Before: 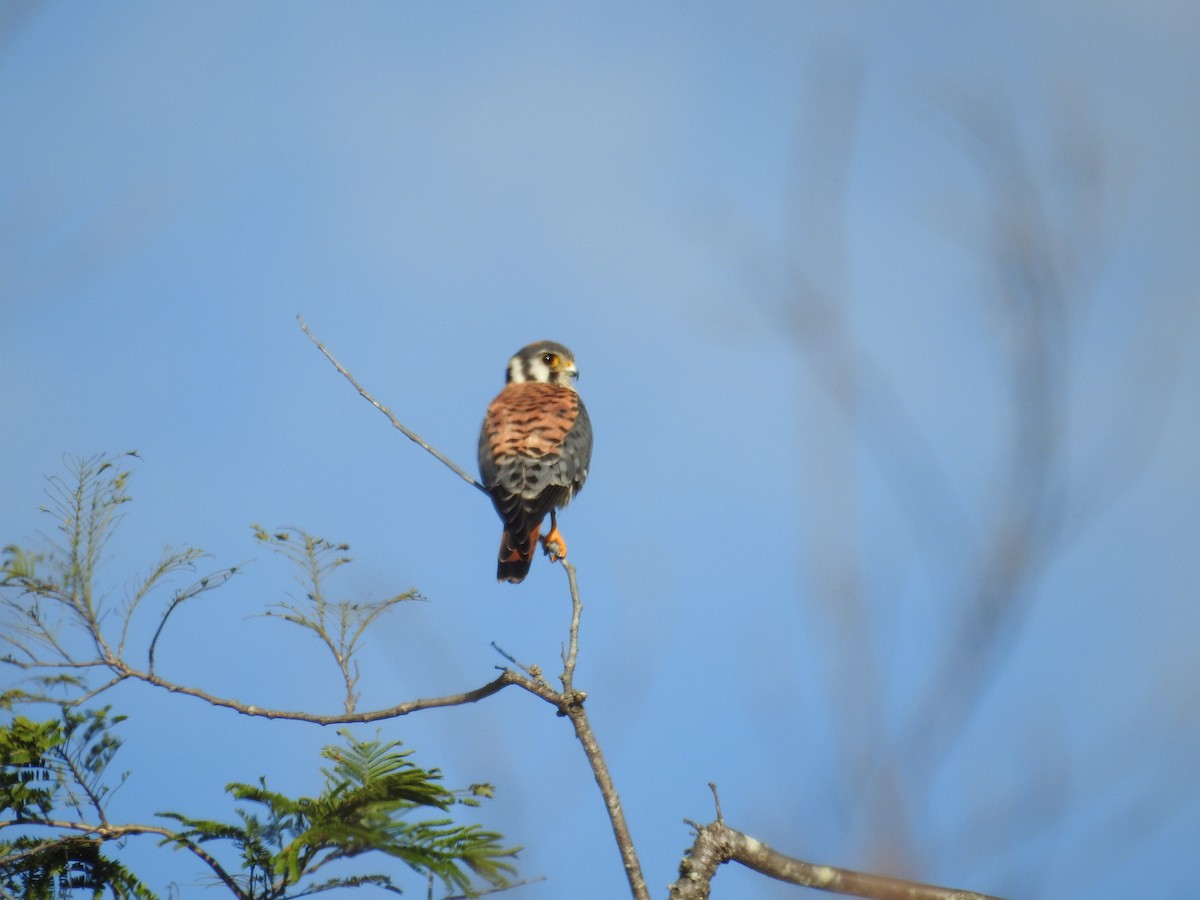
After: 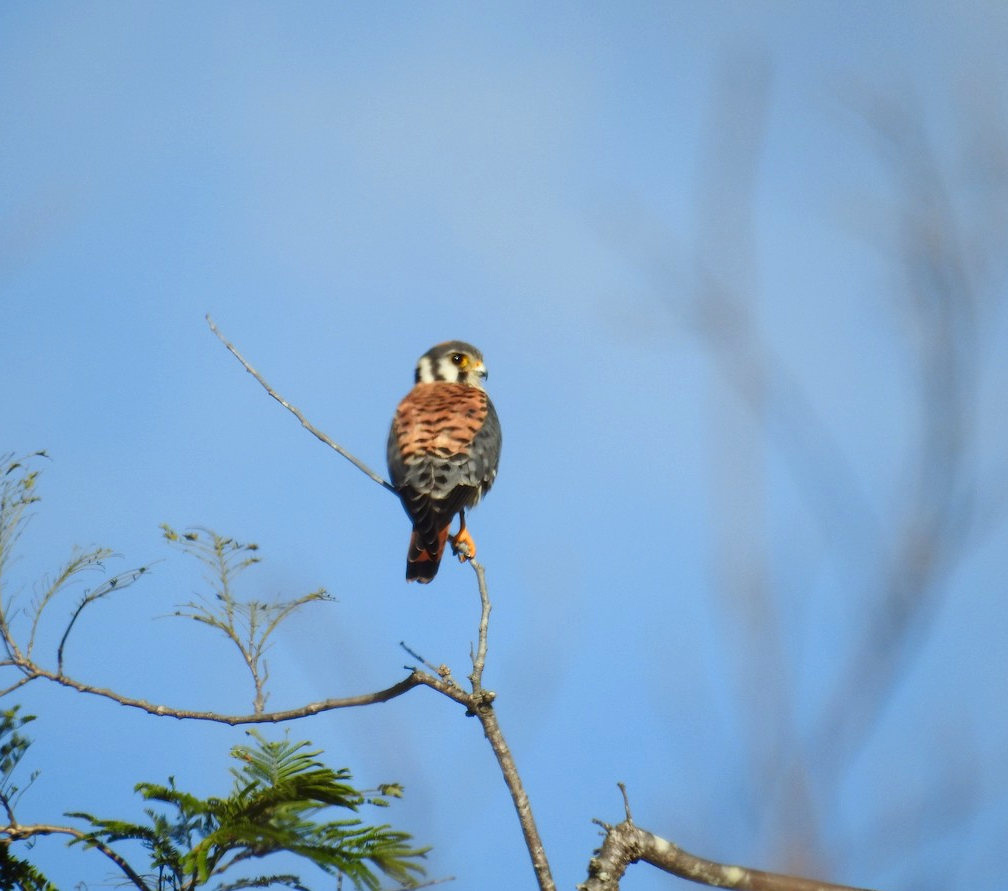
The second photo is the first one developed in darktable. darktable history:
contrast brightness saturation: contrast 0.15, brightness -0.01, saturation 0.1
exposure: compensate highlight preservation false
crop: left 7.598%, right 7.873%
